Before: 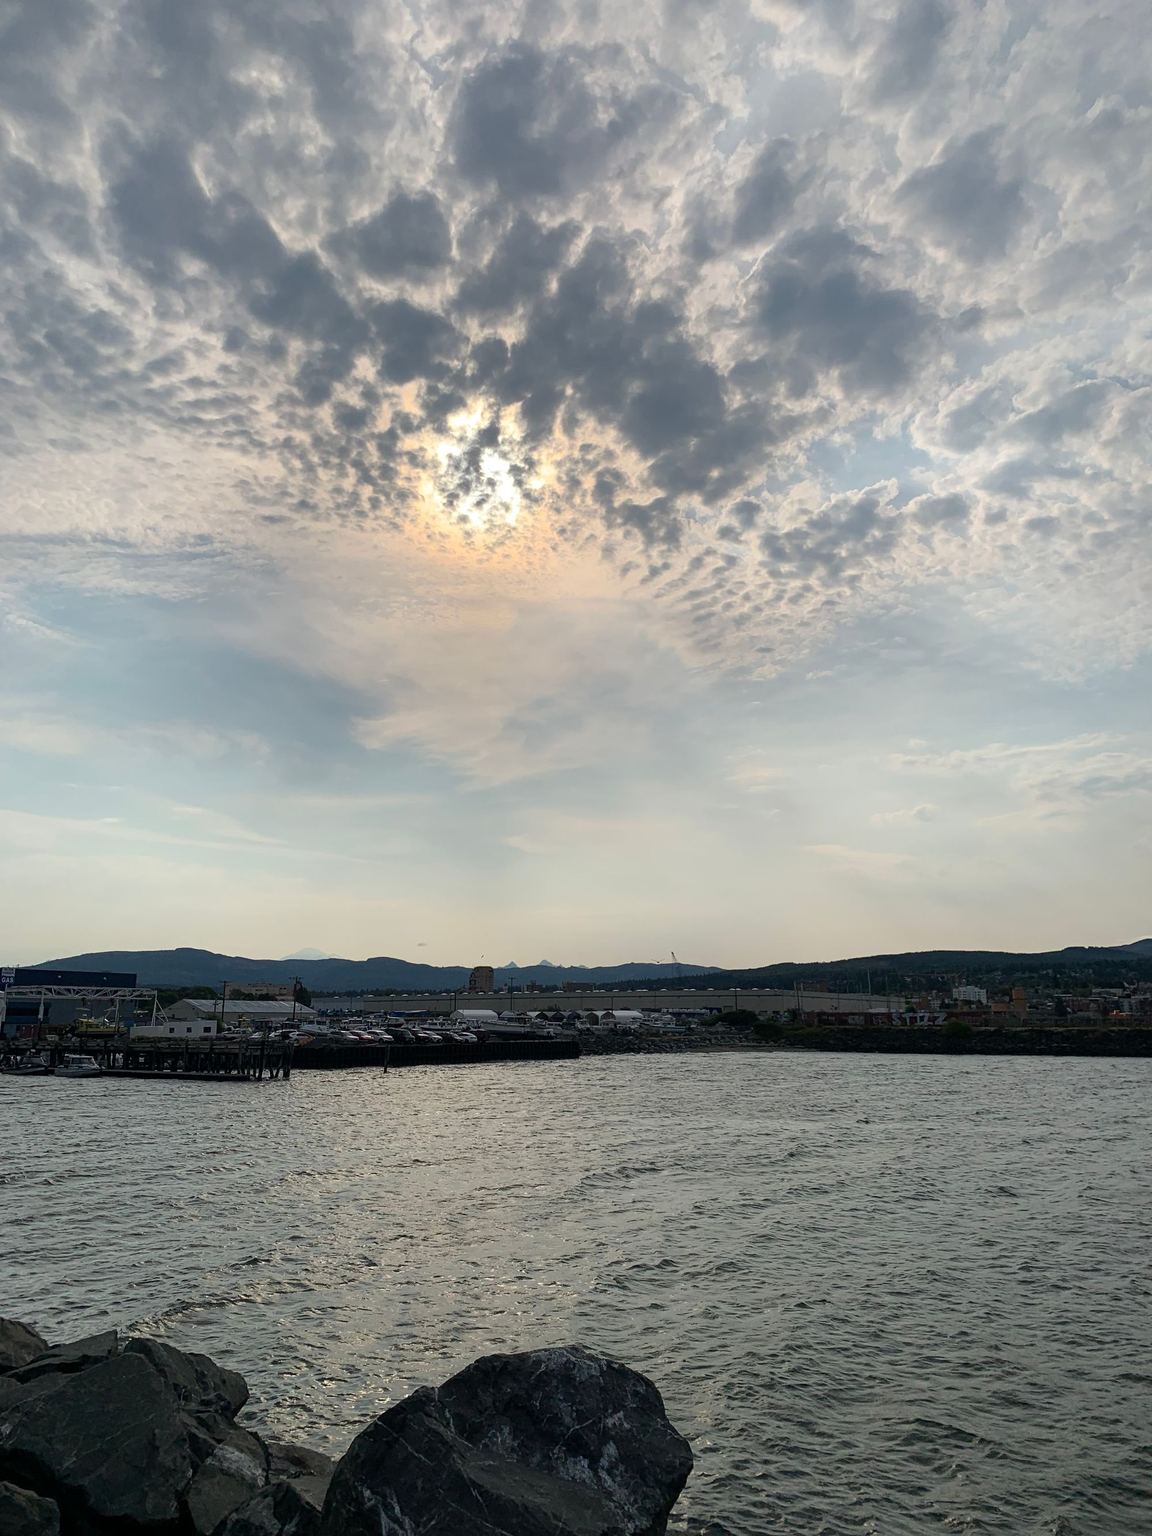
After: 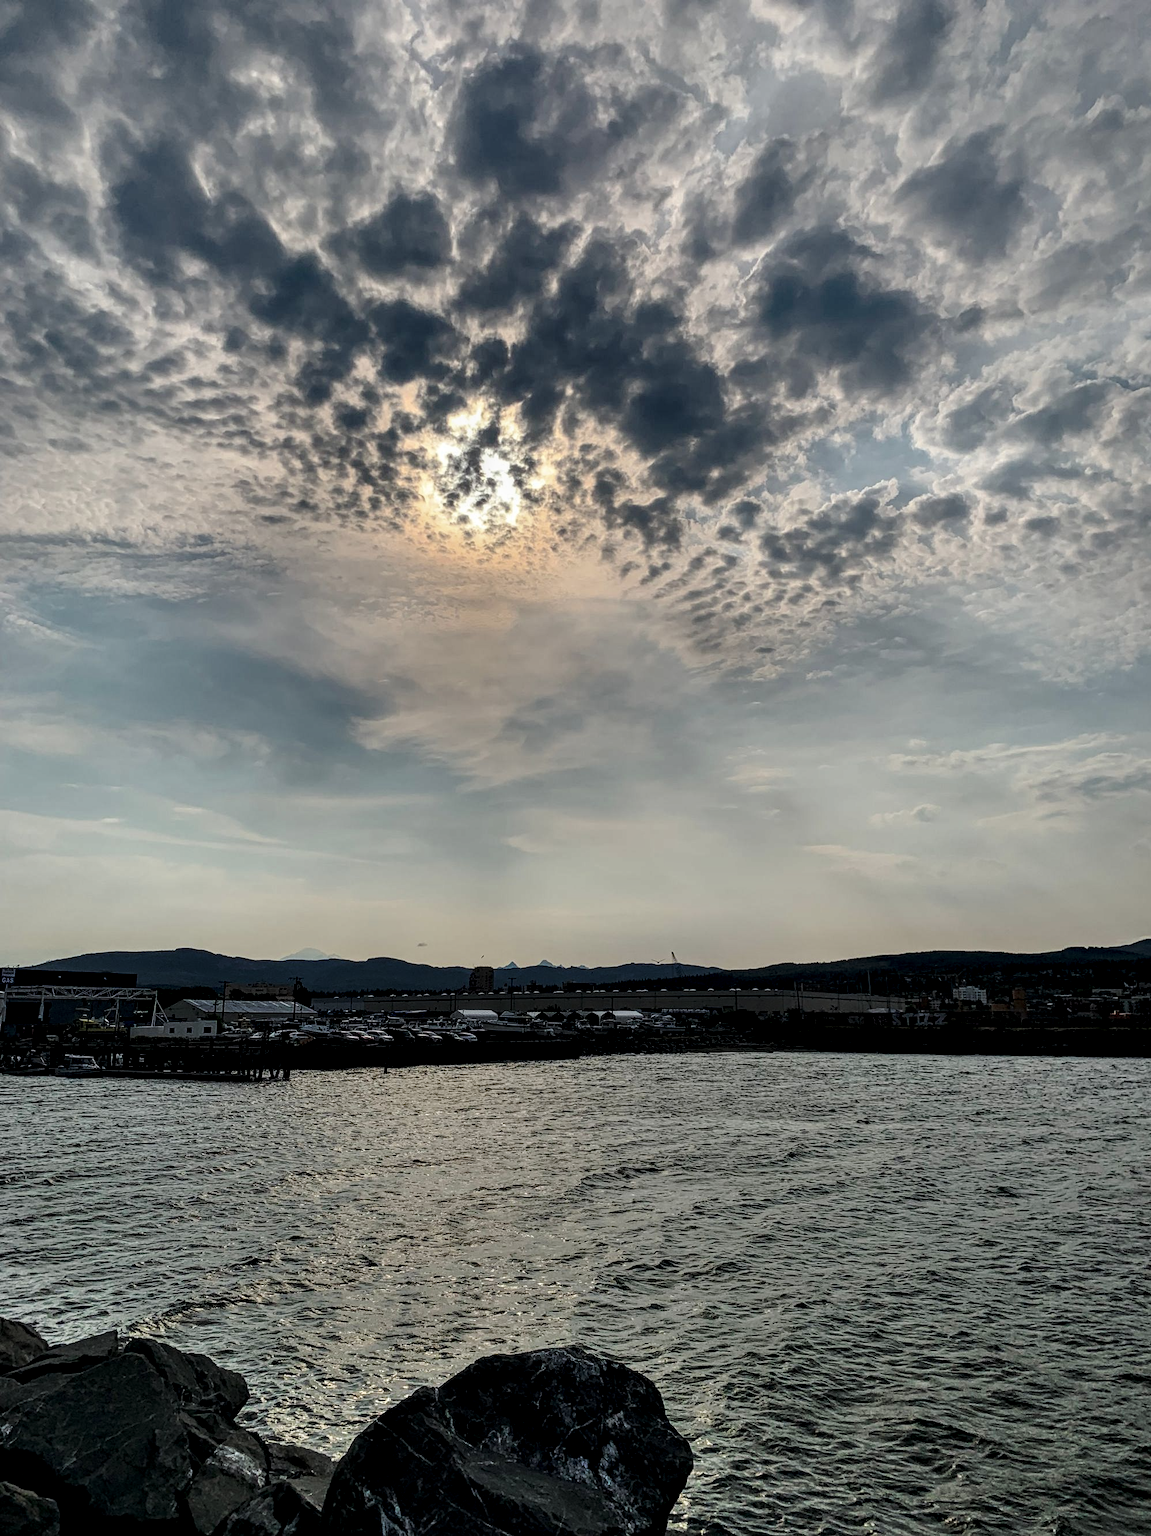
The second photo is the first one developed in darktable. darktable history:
local contrast: highlights 79%, shadows 56%, detail 175%, midtone range 0.428
shadows and highlights: soften with gaussian
exposure: exposure -0.492 EV, compensate highlight preservation false
base curve: curves: ch0 [(0, 0) (0.073, 0.04) (0.157, 0.139) (0.492, 0.492) (0.758, 0.758) (1, 1)], preserve colors none
